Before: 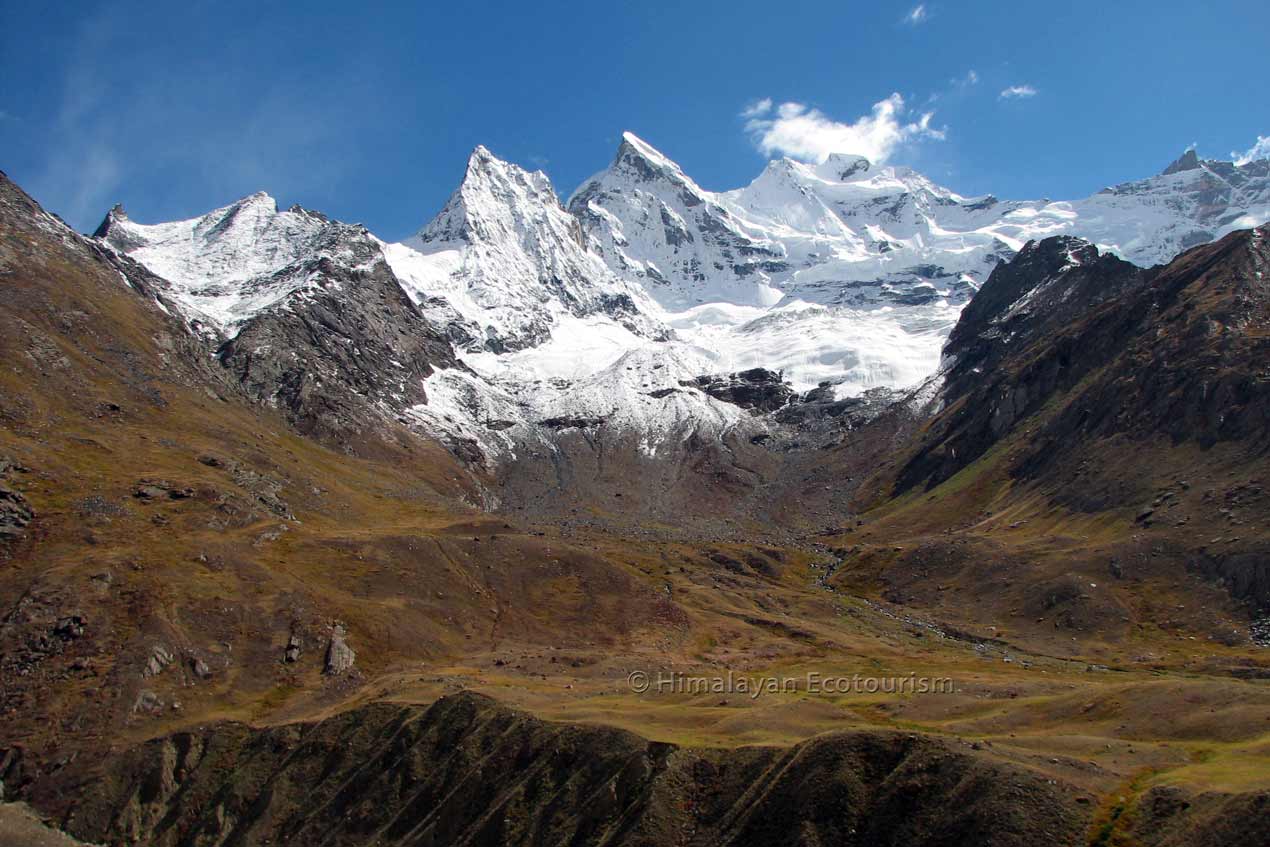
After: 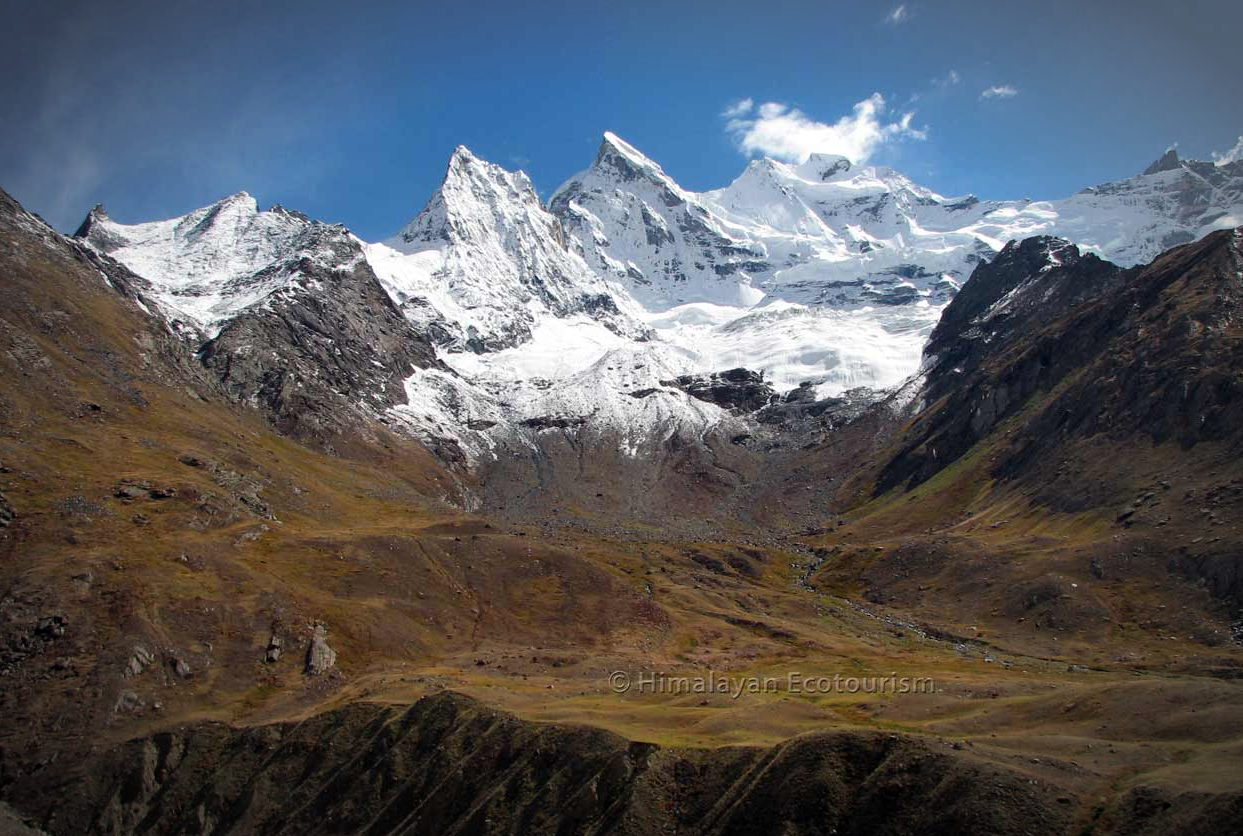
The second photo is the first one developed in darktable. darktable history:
crop and rotate: left 1.554%, right 0.508%, bottom 1.221%
vignetting: fall-off start 79.58%, brightness -0.575, width/height ratio 1.327
